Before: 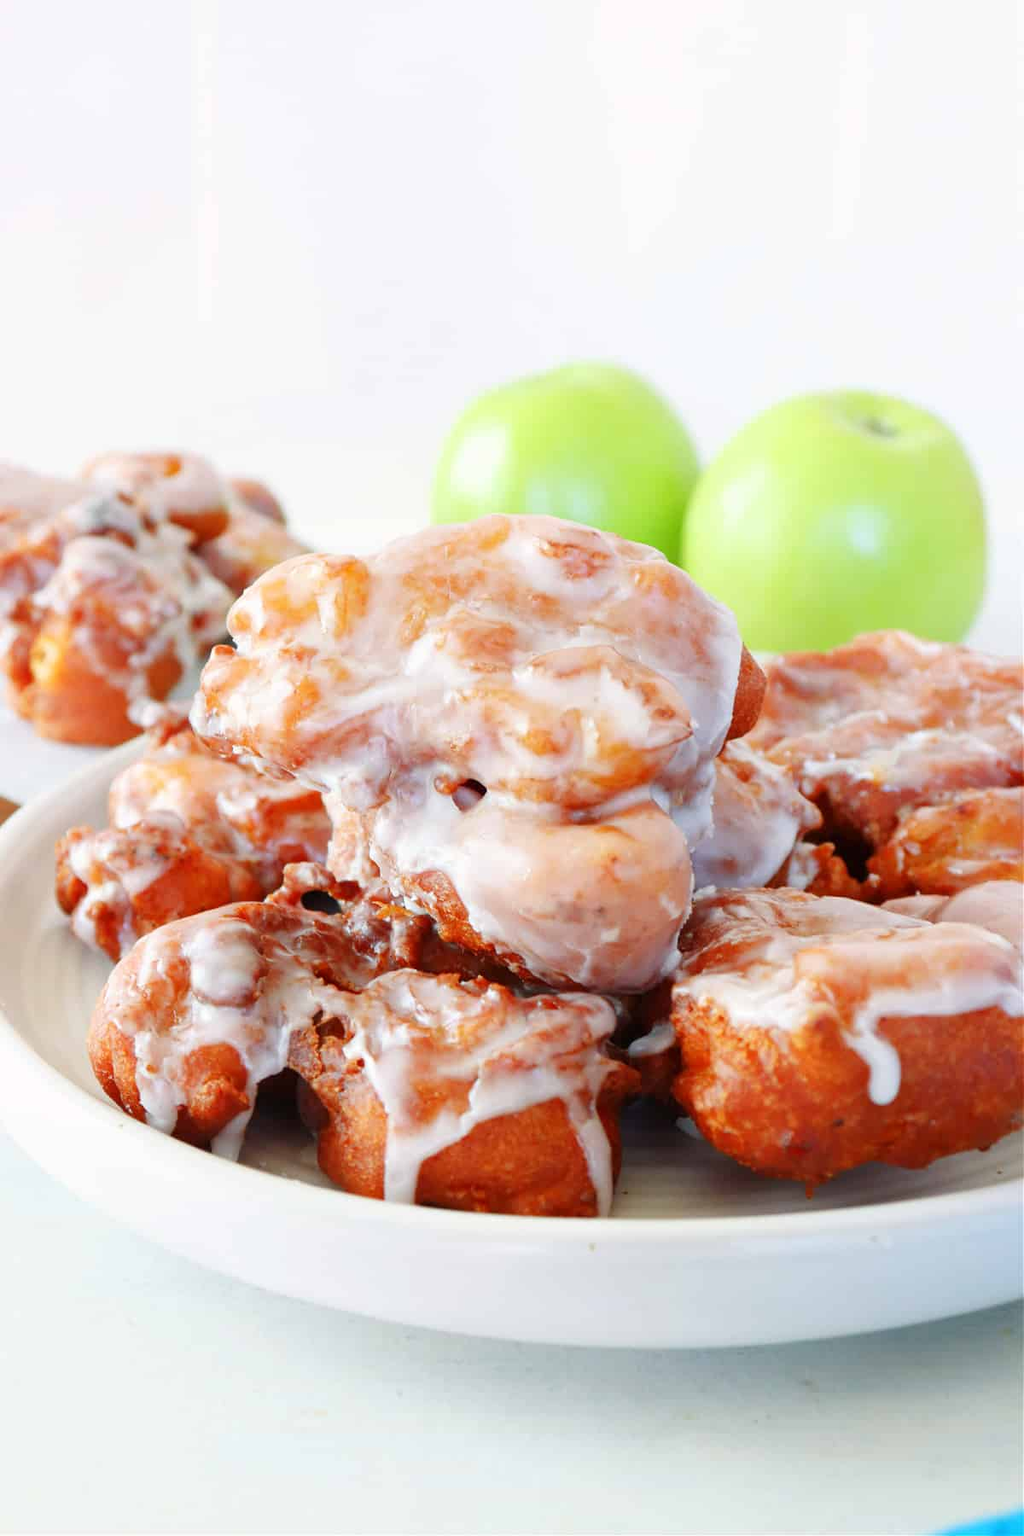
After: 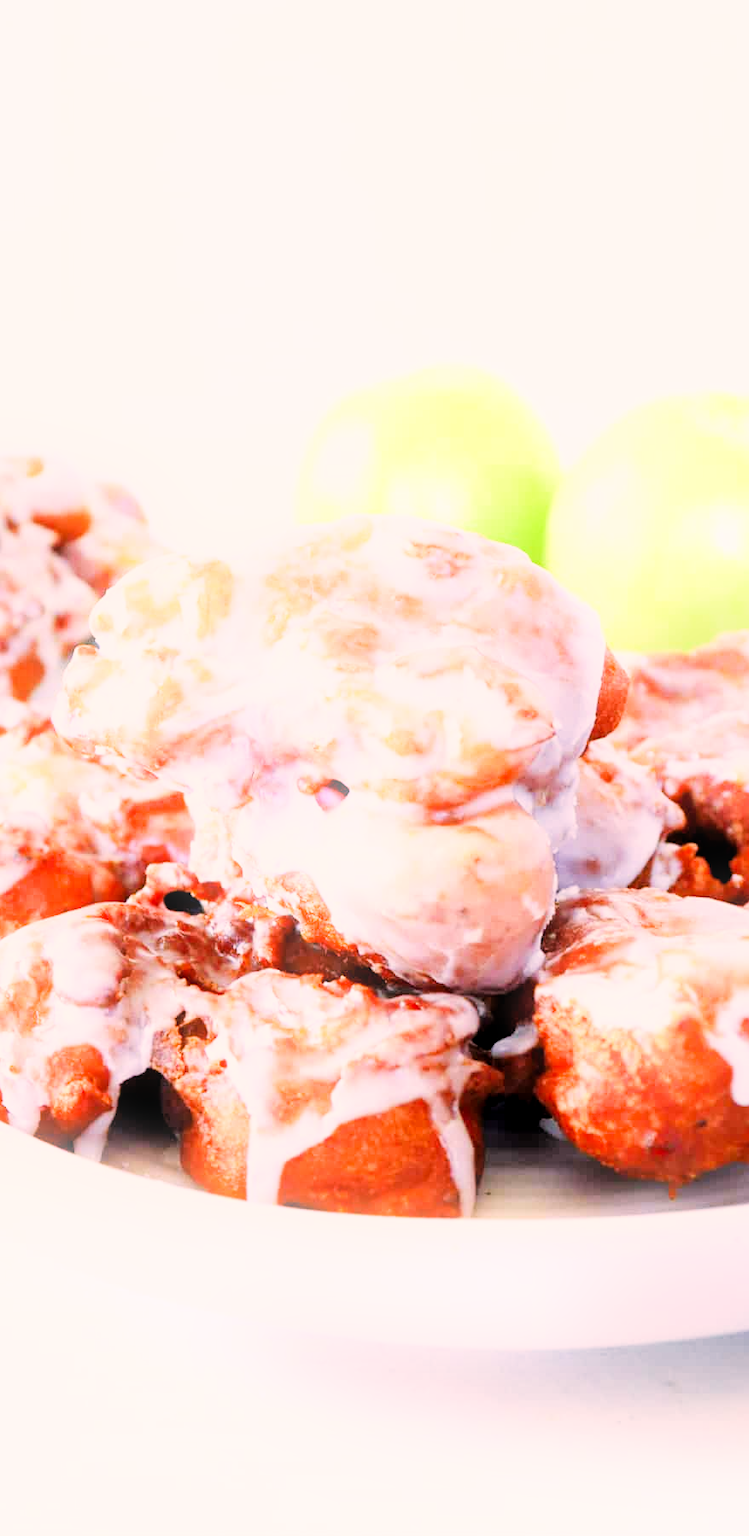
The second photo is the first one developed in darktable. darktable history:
filmic rgb: black relative exposure -5 EV, hardness 2.88, contrast 1.3, highlights saturation mix -30%
crop: left 13.443%, right 13.31%
local contrast: highlights 100%, shadows 100%, detail 120%, midtone range 0.2
exposure: exposure 1.15 EV, compensate highlight preservation false
color correction: highlights a* 11.96, highlights b* 11.58
bloom: size 9%, threshold 100%, strength 7%
white balance: red 0.948, green 1.02, blue 1.176
